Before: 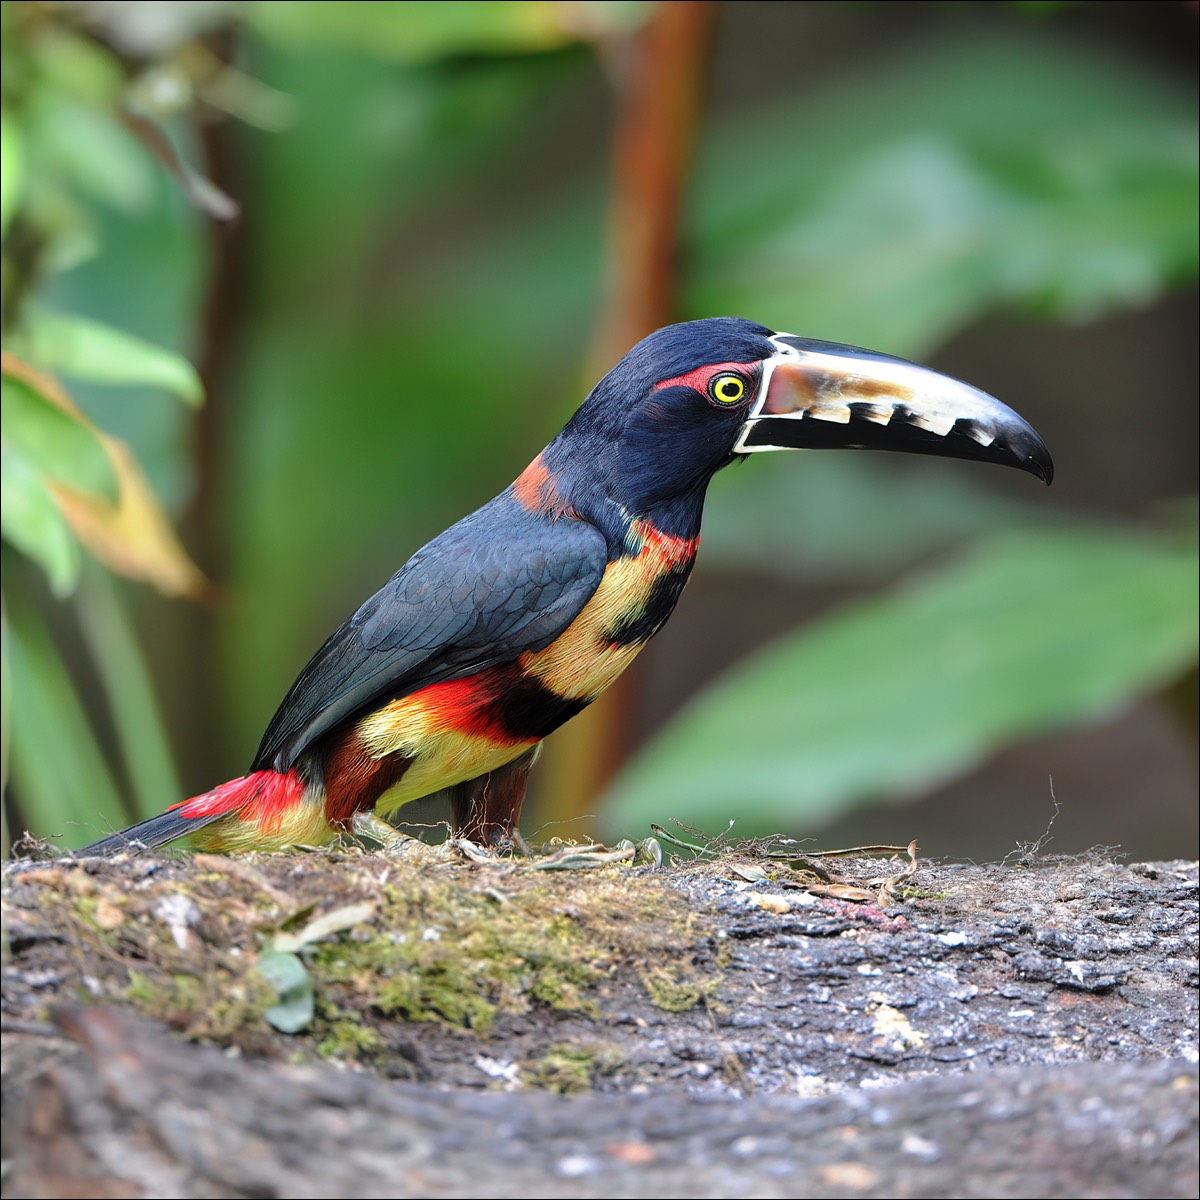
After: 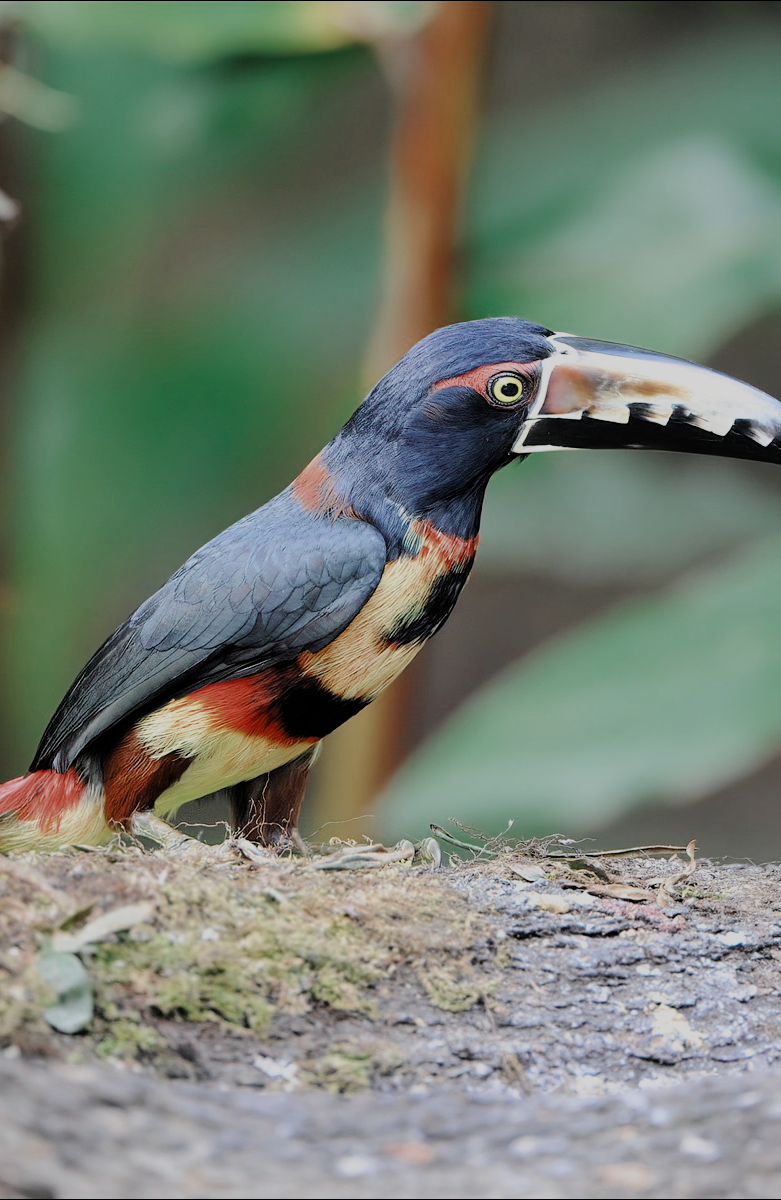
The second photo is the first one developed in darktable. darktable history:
filmic rgb: black relative exposure -7.65 EV, white relative exposure 4.56 EV, hardness 3.61, add noise in highlights 0.001, color science v3 (2019), use custom middle-gray values true, contrast in highlights soft
crop and rotate: left 18.438%, right 16.404%
color zones: curves: ch0 [(0, 0.5) (0.125, 0.4) (0.25, 0.5) (0.375, 0.4) (0.5, 0.4) (0.625, 0.6) (0.75, 0.6) (0.875, 0.5)]; ch1 [(0, 0.35) (0.125, 0.45) (0.25, 0.35) (0.375, 0.35) (0.5, 0.35) (0.625, 0.35) (0.75, 0.45) (0.875, 0.35)]; ch2 [(0, 0.6) (0.125, 0.5) (0.25, 0.5) (0.375, 0.6) (0.5, 0.6) (0.625, 0.5) (0.75, 0.5) (0.875, 0.5)]
